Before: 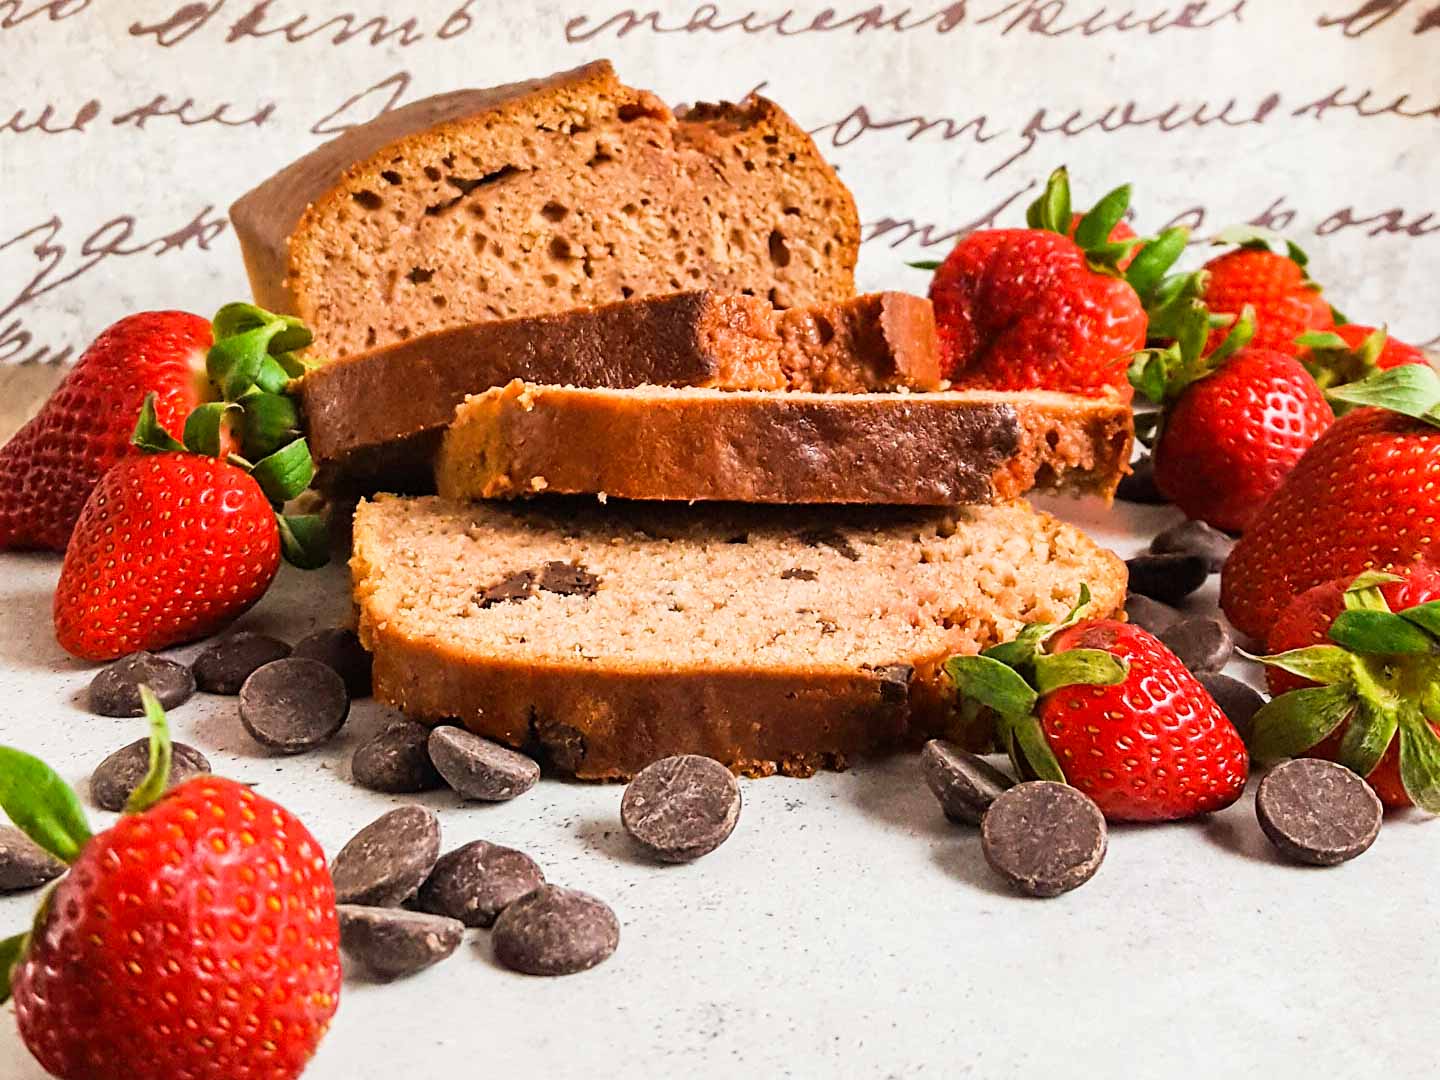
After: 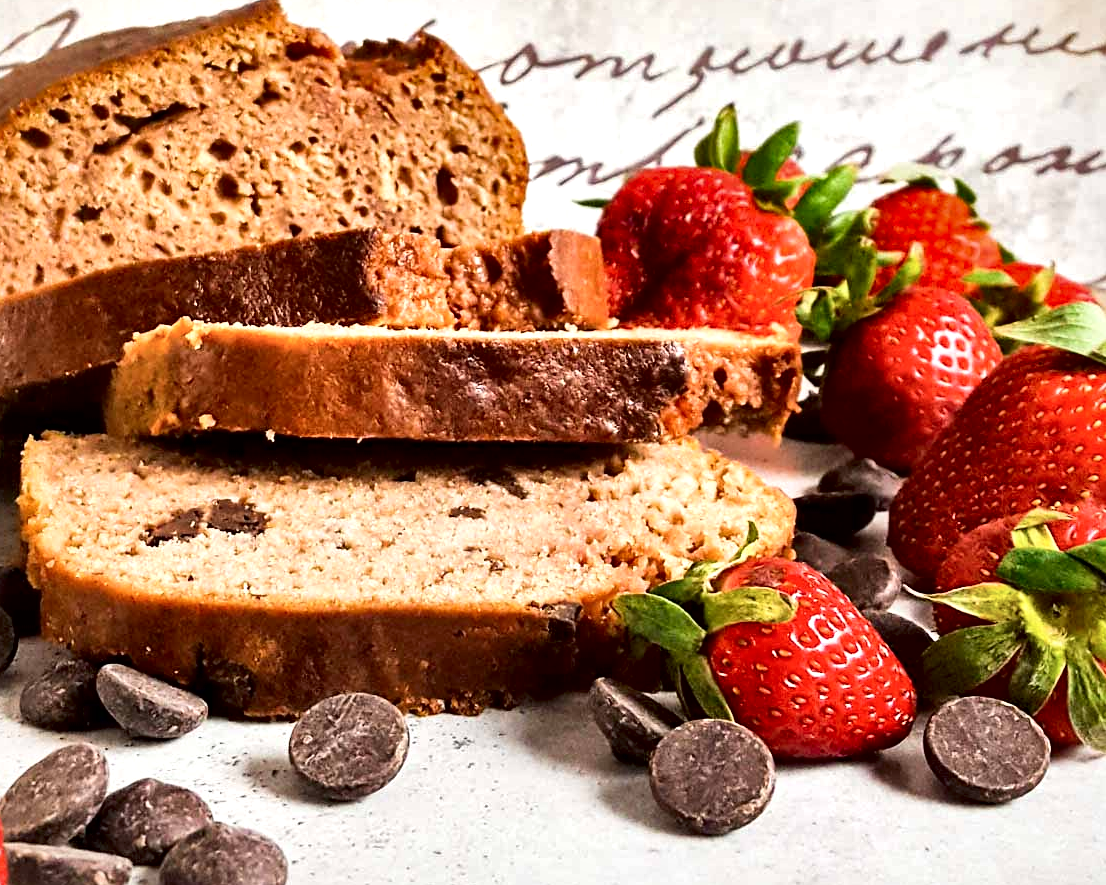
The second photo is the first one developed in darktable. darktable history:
local contrast: mode bilateral grid, contrast 44, coarseness 69, detail 214%, midtone range 0.2
crop: left 23.095%, top 5.827%, bottom 11.854%
